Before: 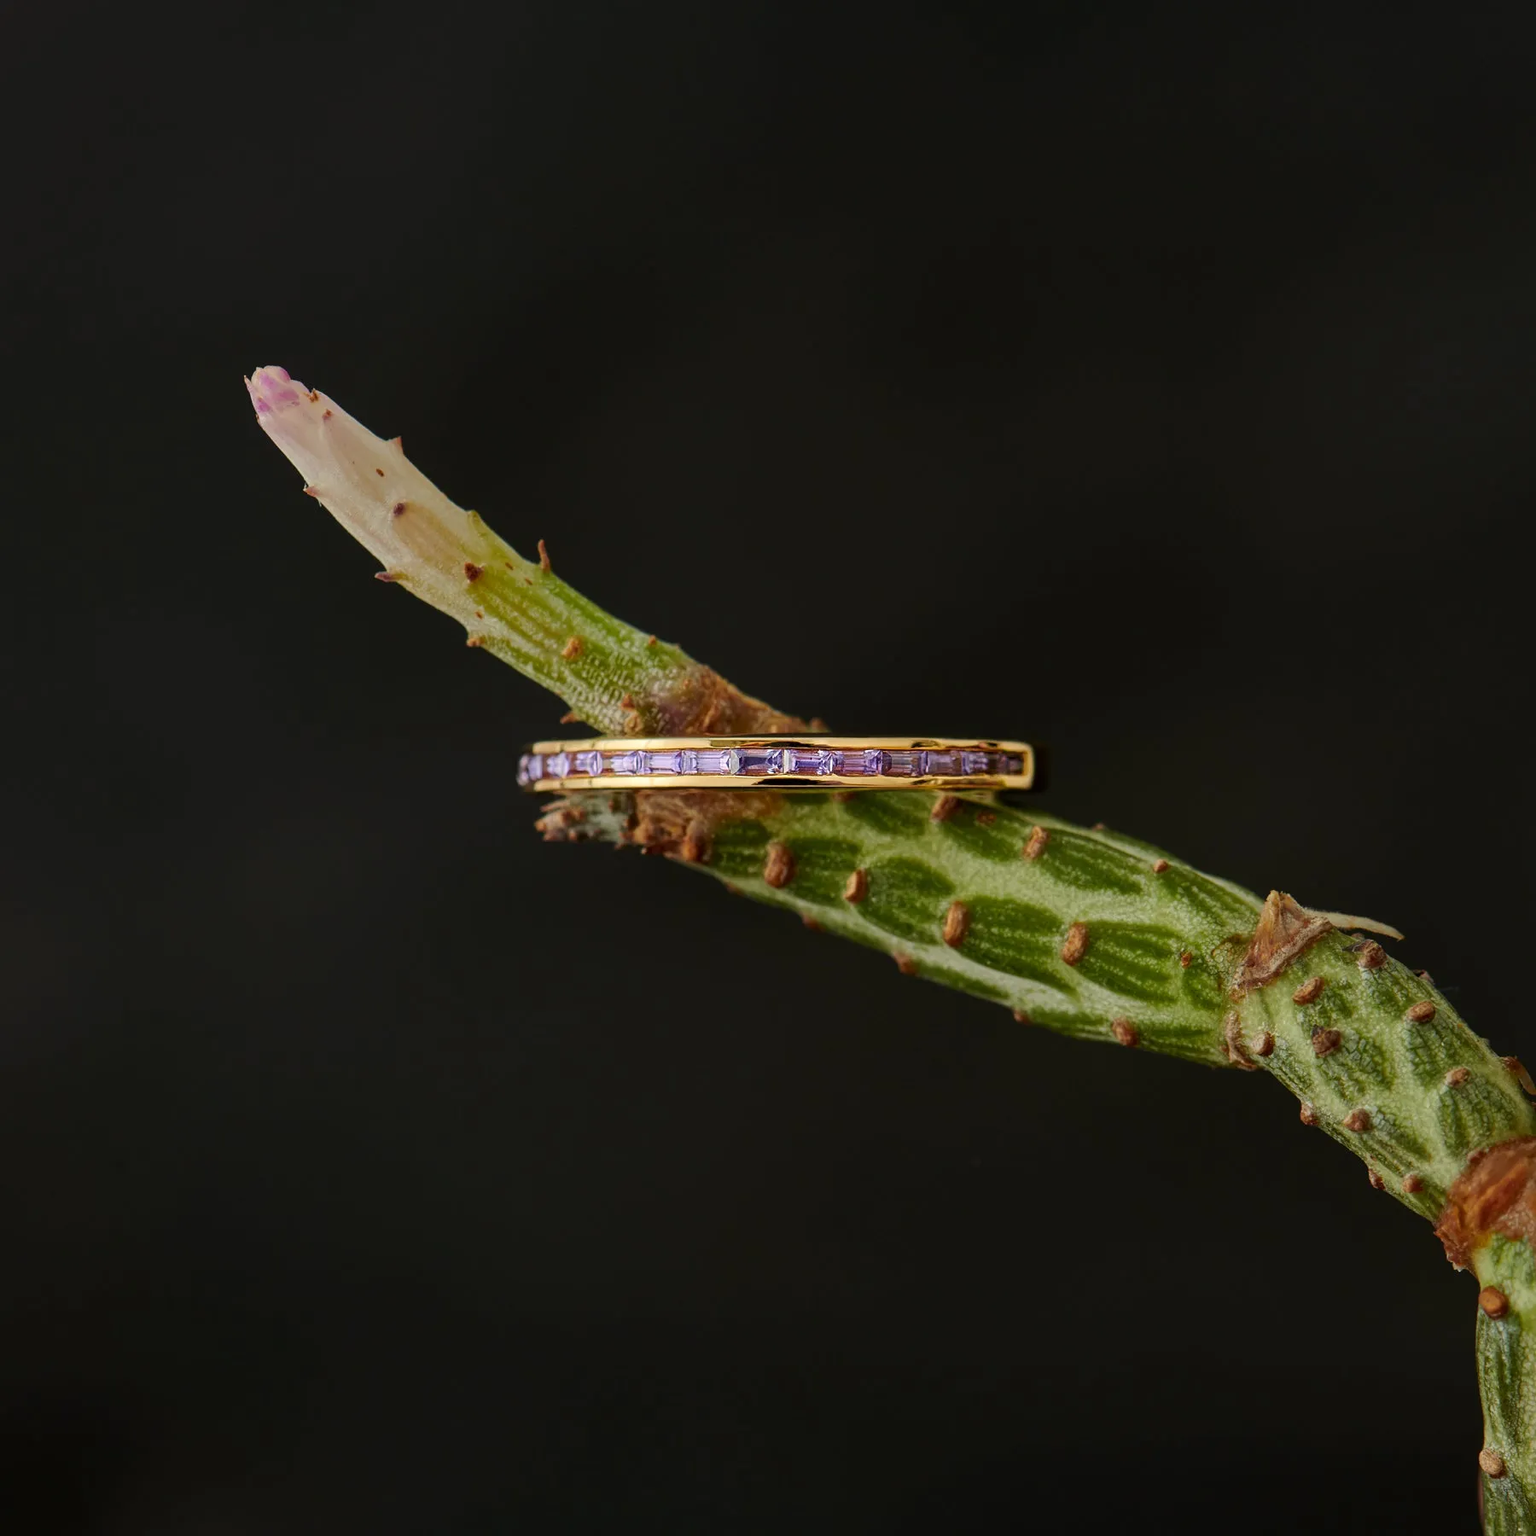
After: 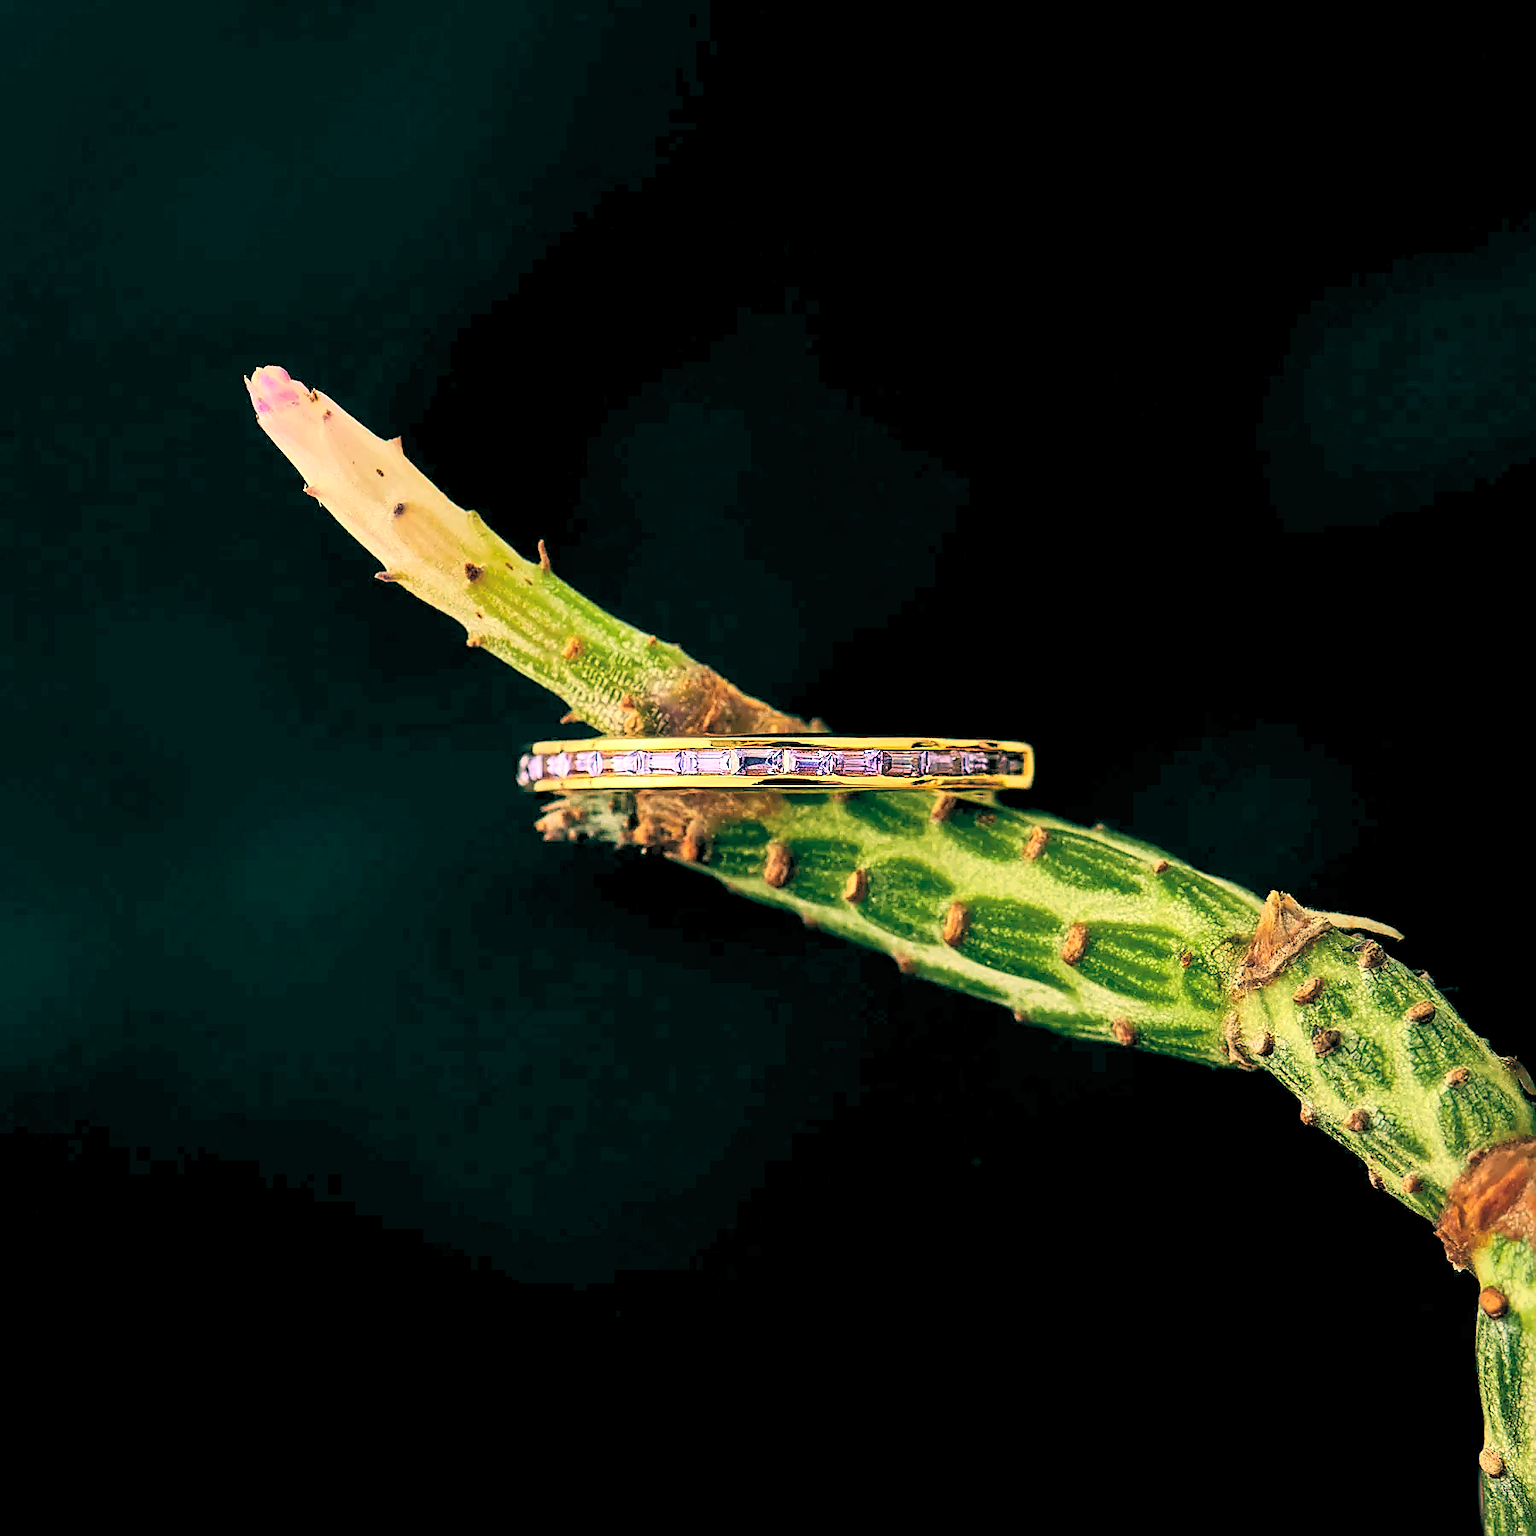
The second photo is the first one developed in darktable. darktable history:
color correction: highlights a* 5.59, highlights b* 5.24, saturation 0.68
rgb levels: levels [[0.013, 0.434, 0.89], [0, 0.5, 1], [0, 0.5, 1]]
exposure: exposure 0.566 EV, compensate highlight preservation false
sharpen: radius 1.4, amount 1.25, threshold 0.7
contrast brightness saturation: contrast 0.2, brightness 0.2, saturation 0.8
color balance: lift [1.005, 0.99, 1.007, 1.01], gamma [1, 0.979, 1.011, 1.021], gain [0.923, 1.098, 1.025, 0.902], input saturation 90.45%, contrast 7.73%, output saturation 105.91%
